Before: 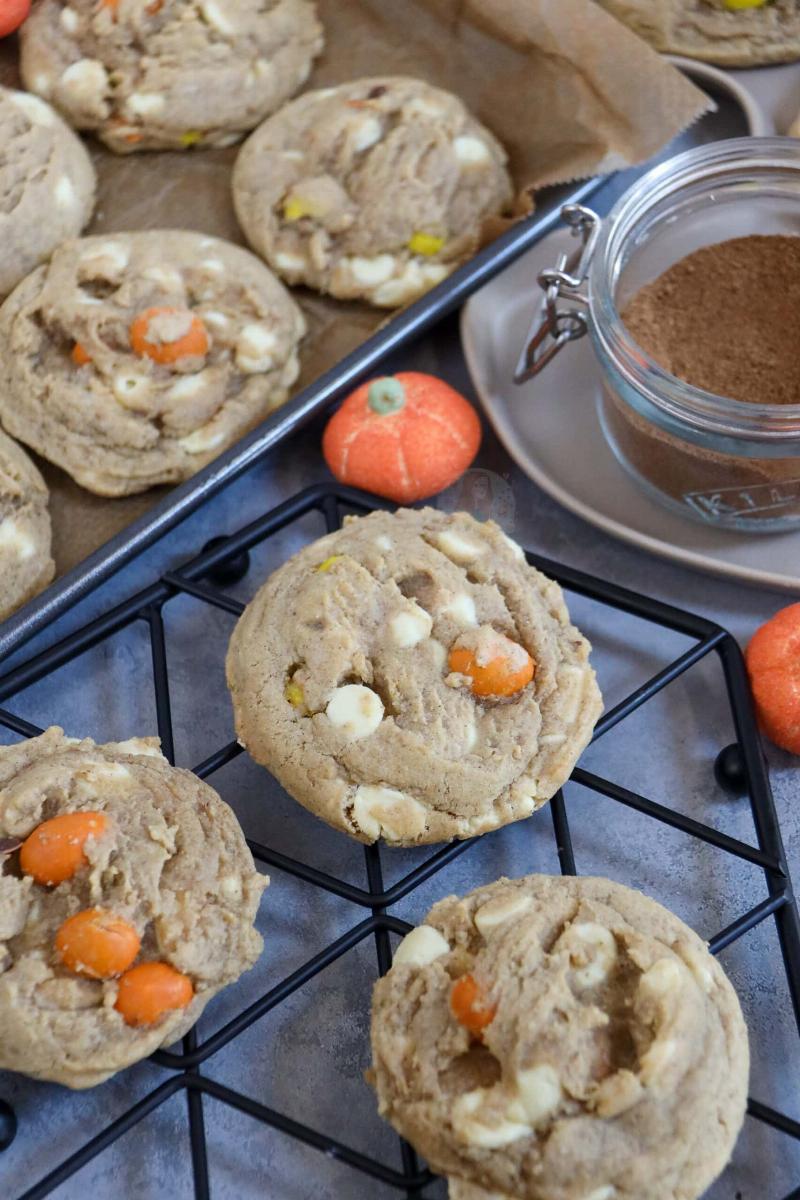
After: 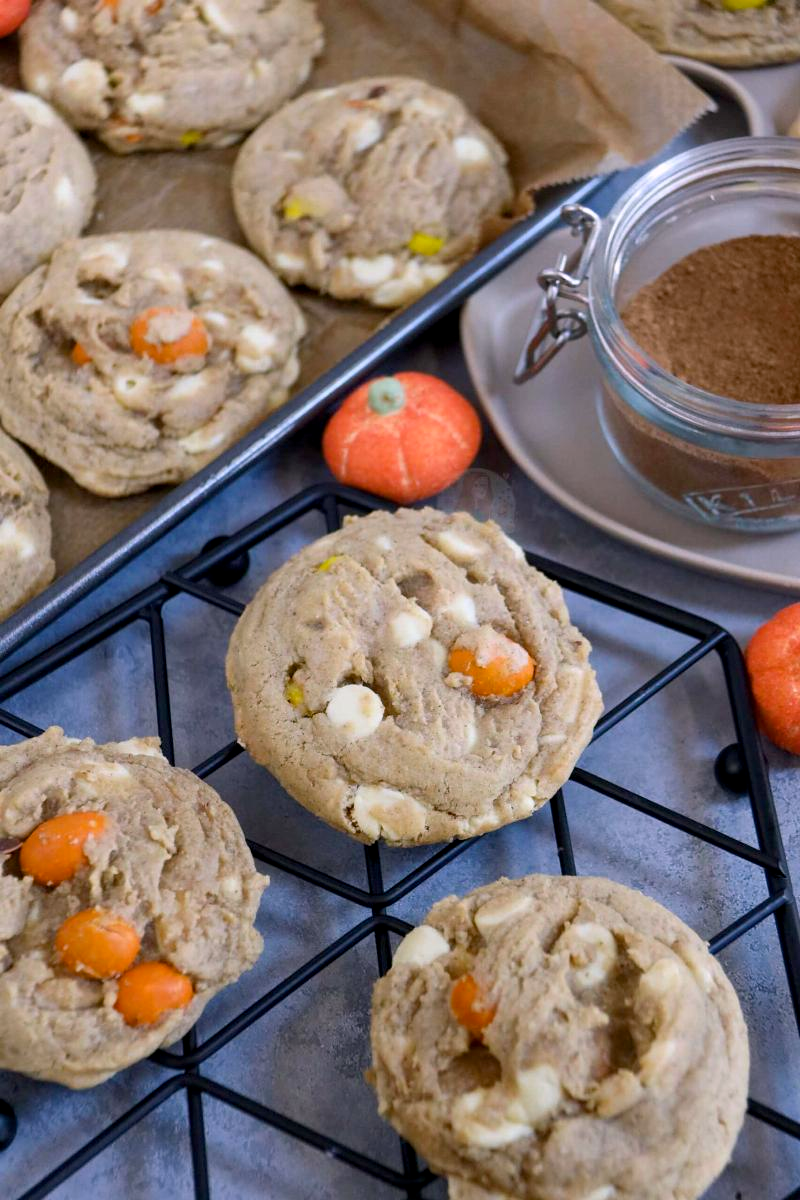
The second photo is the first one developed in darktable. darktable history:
exposure: black level correction 0.004, exposure 0.016 EV, compensate highlight preservation false
color balance rgb: highlights gain › chroma 1.538%, highlights gain › hue 307.72°, perceptual saturation grading › global saturation 10.923%, global vibrance 10.851%
